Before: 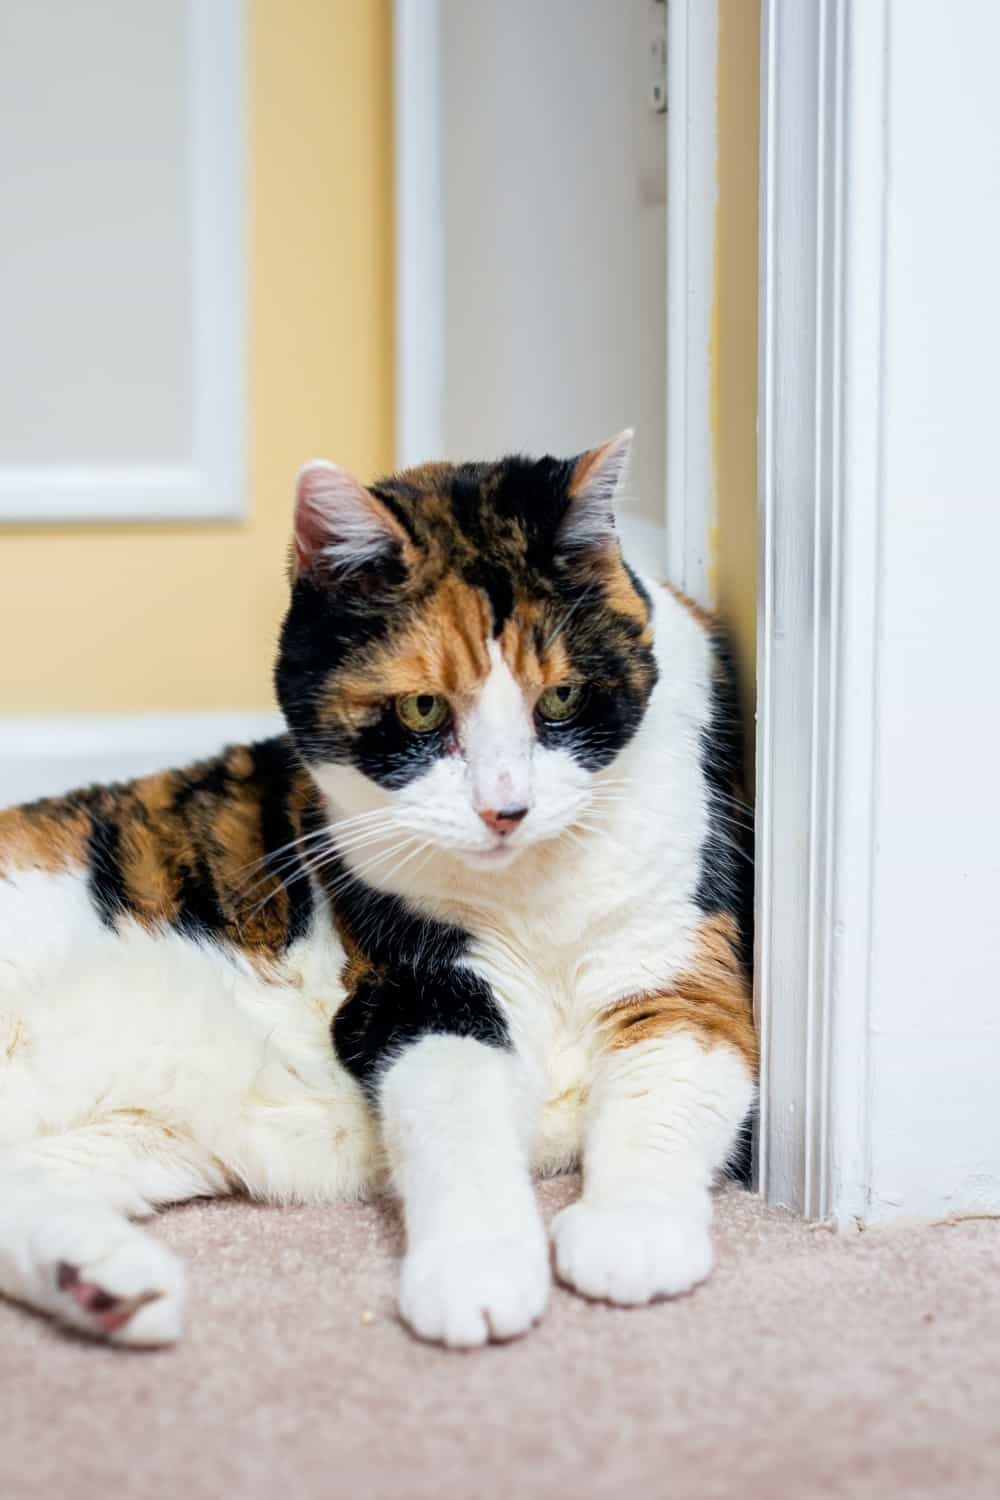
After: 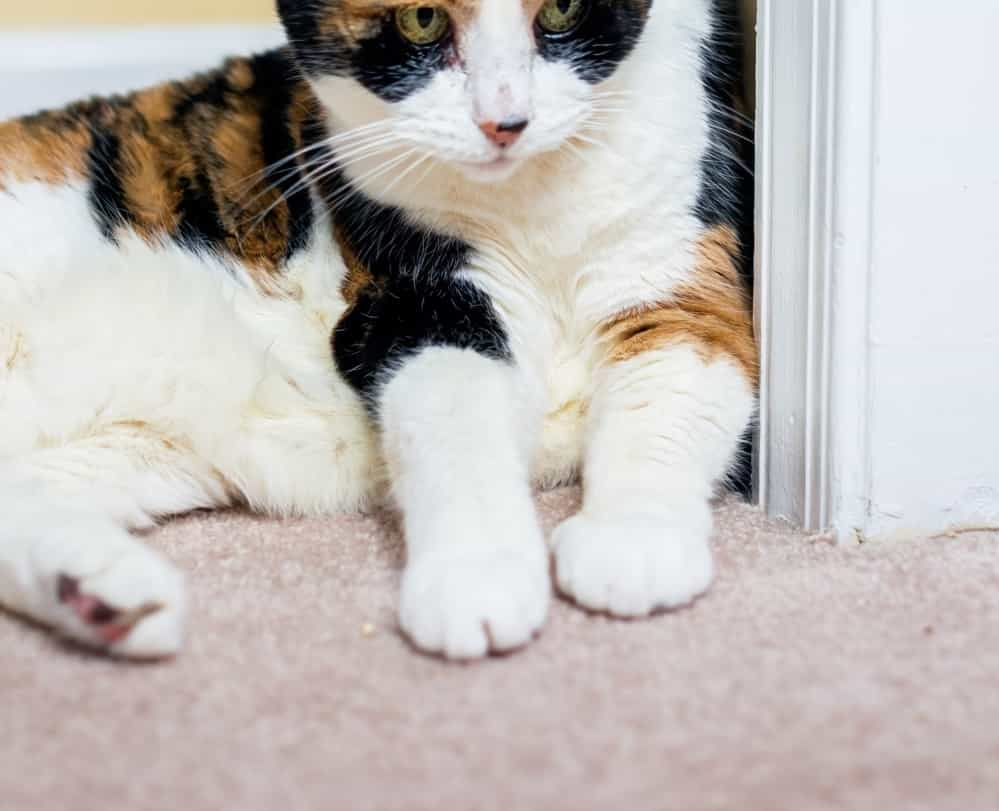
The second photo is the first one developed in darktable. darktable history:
crop and rotate: top 45.883%, right 0.085%
